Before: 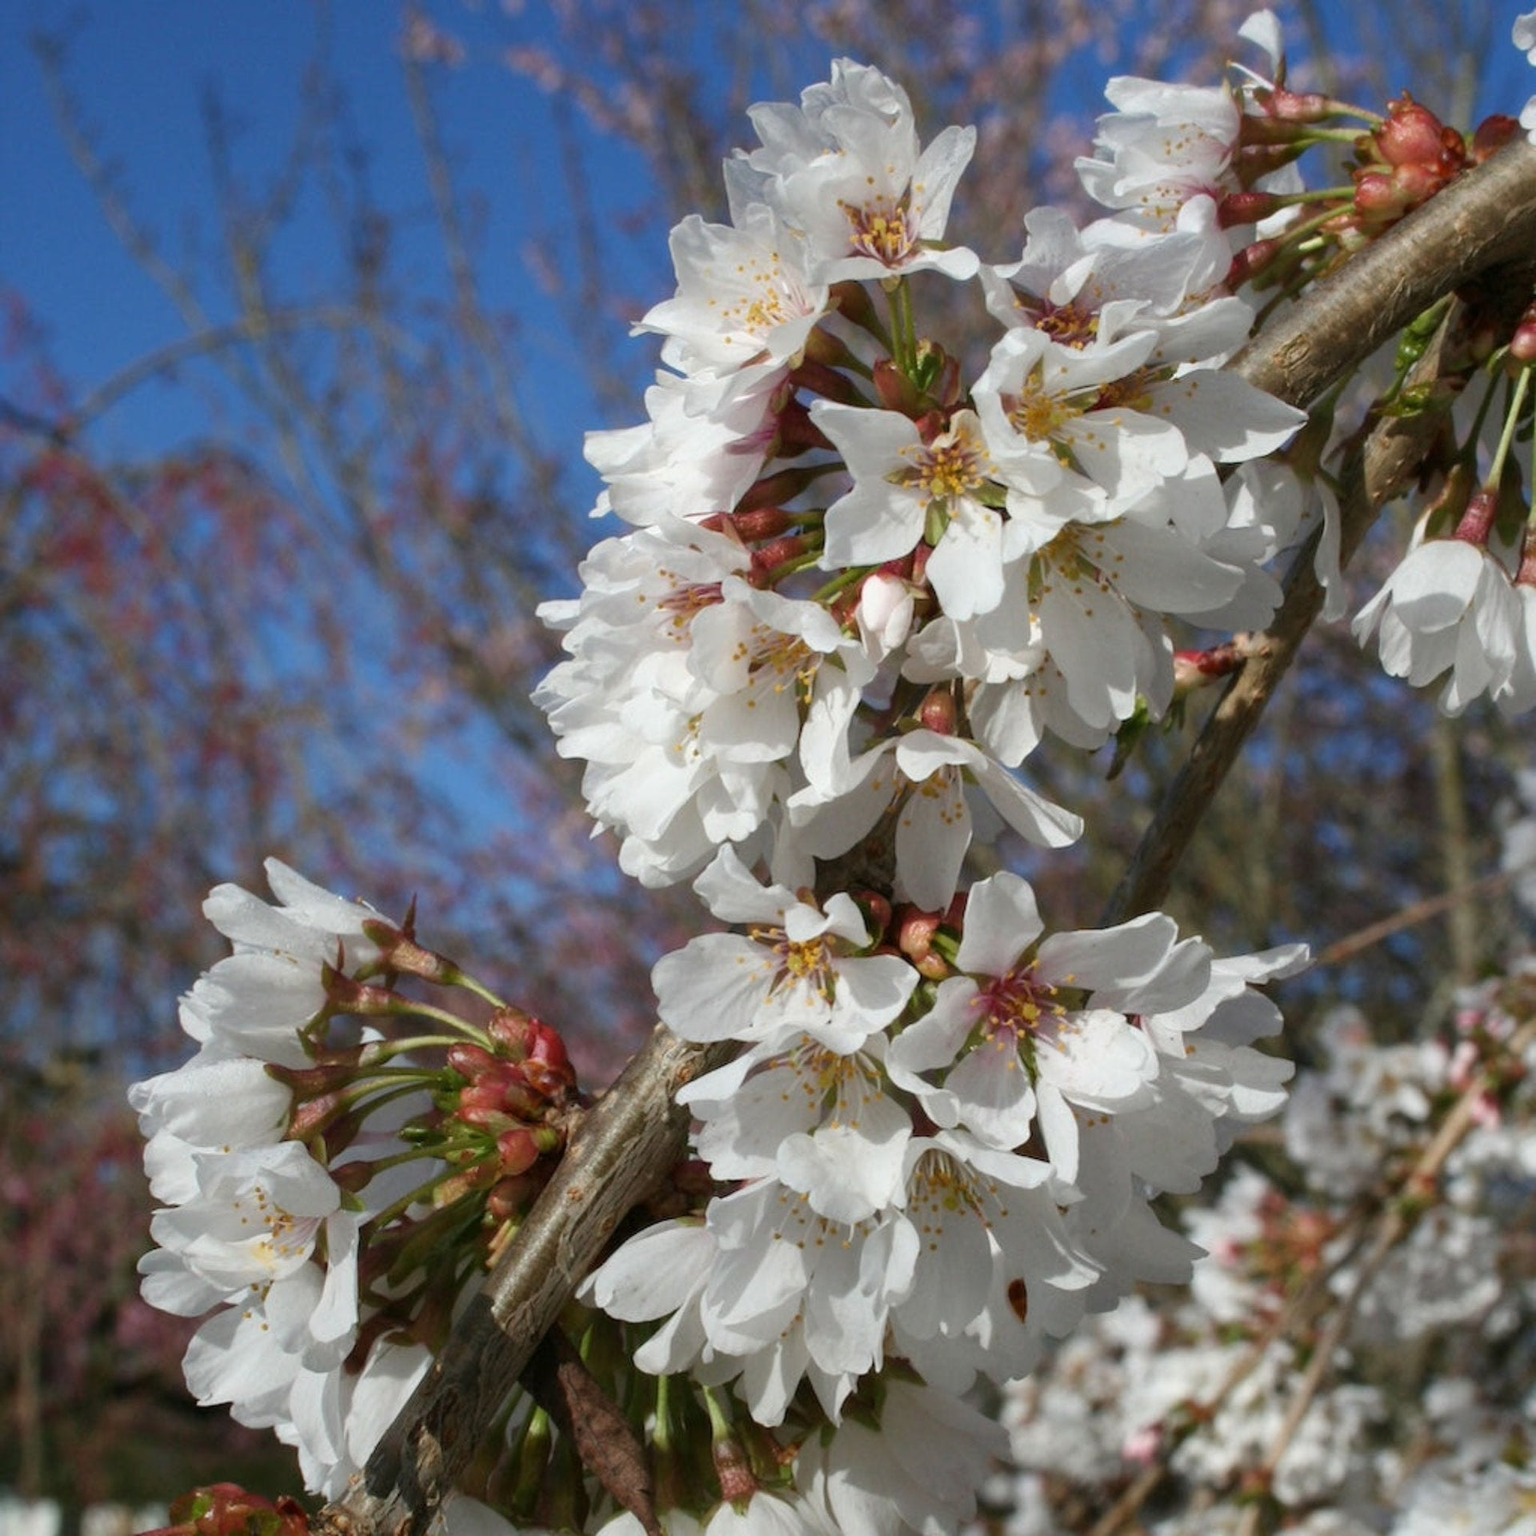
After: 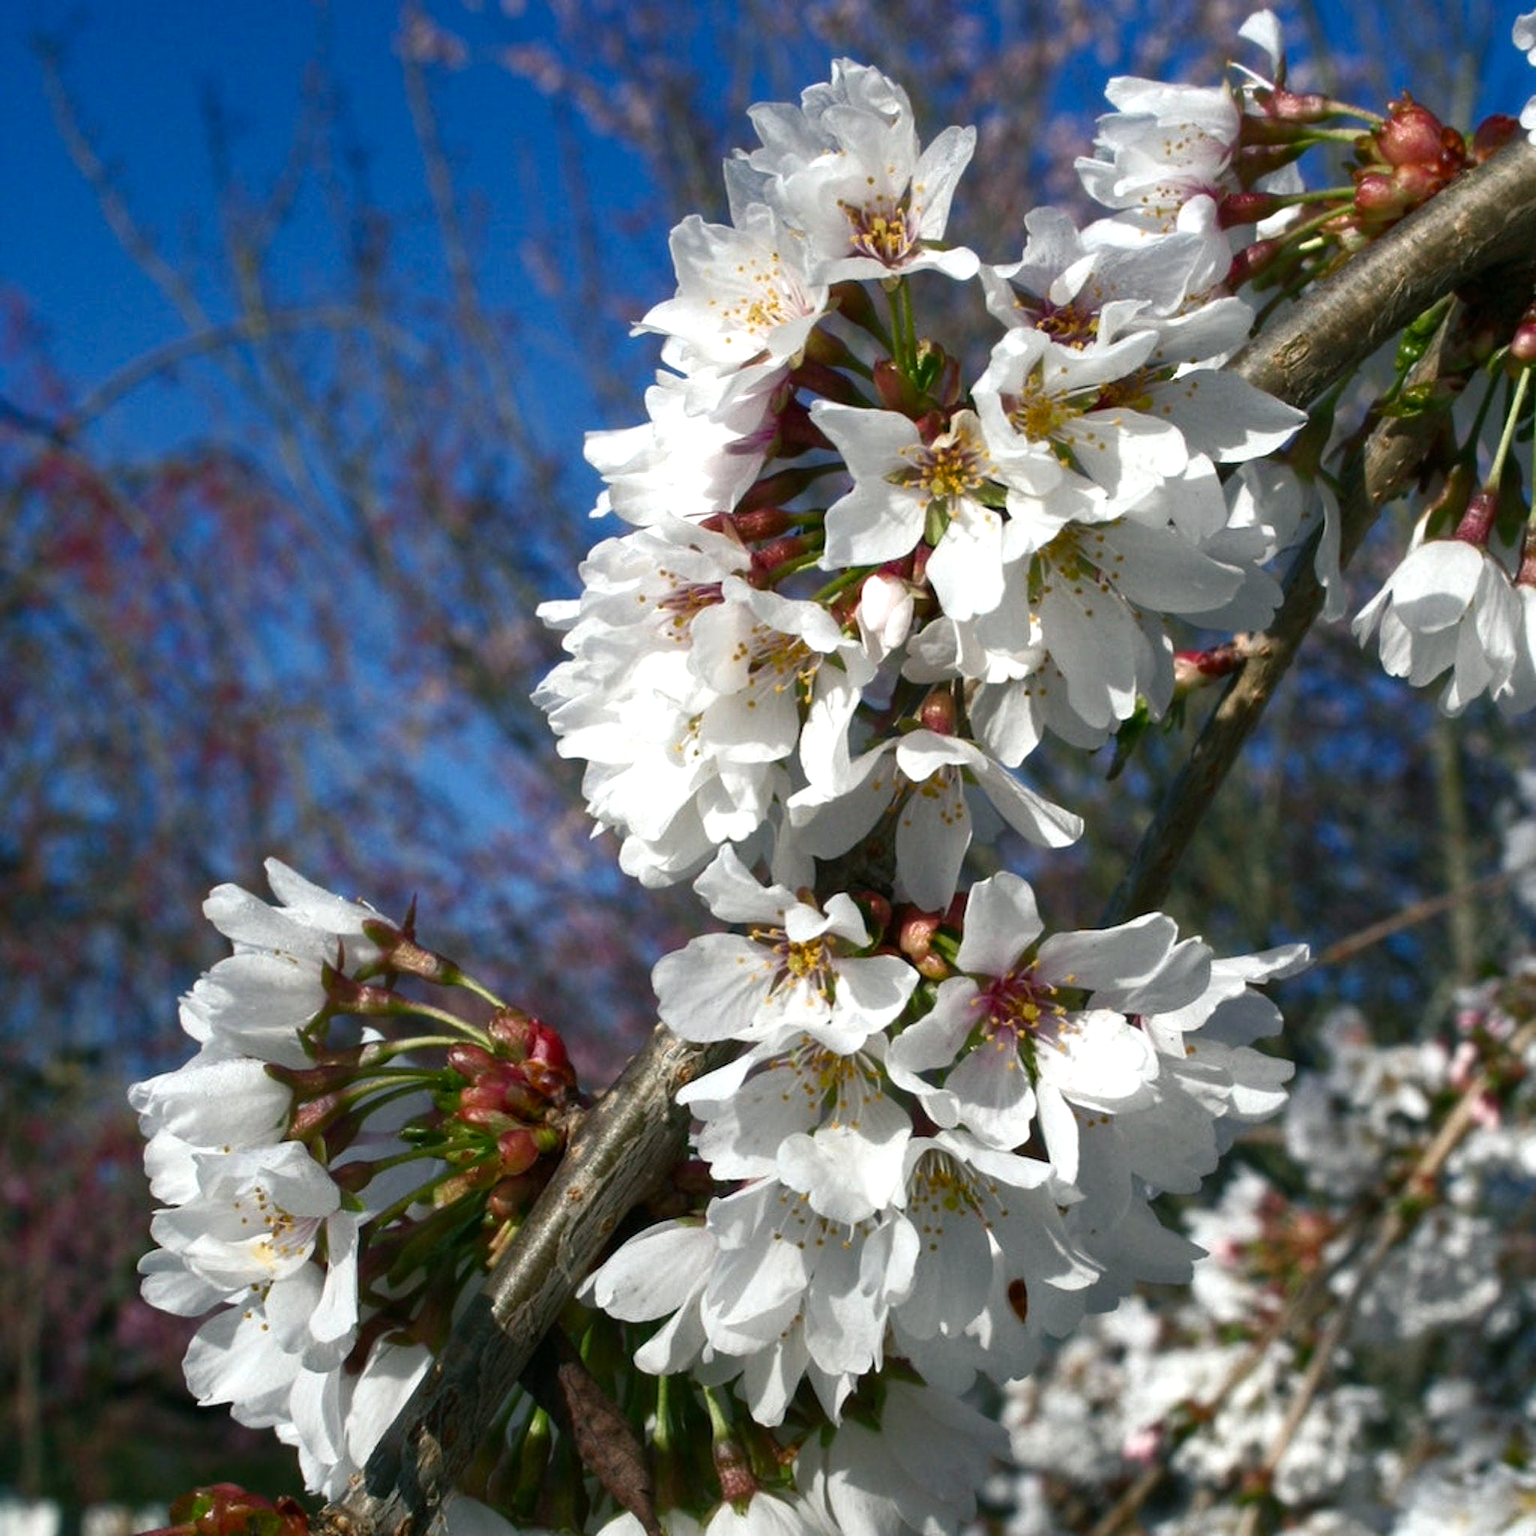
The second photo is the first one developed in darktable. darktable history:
color balance rgb: shadows lift › chroma 7.435%, shadows lift › hue 245.64°, perceptual saturation grading › global saturation 20%, perceptual saturation grading › highlights -25.538%, perceptual saturation grading › shadows 26.118%, perceptual brilliance grading › highlights 14.631%, perceptual brilliance grading › mid-tones -5.898%, perceptual brilliance grading › shadows -27.152%
